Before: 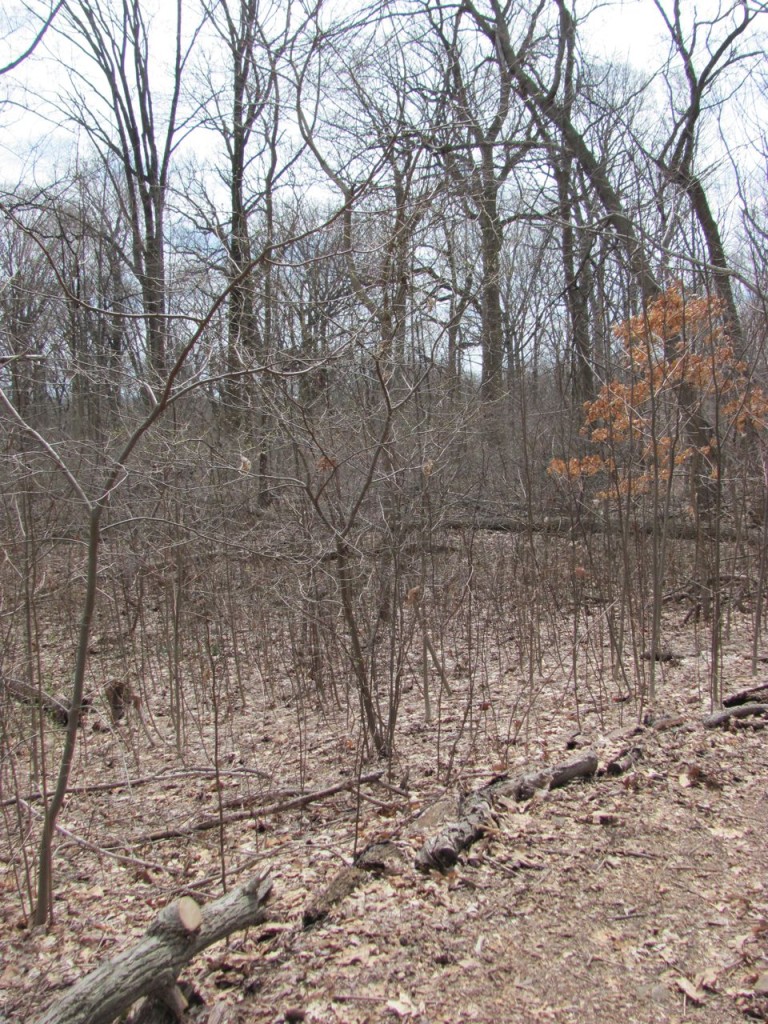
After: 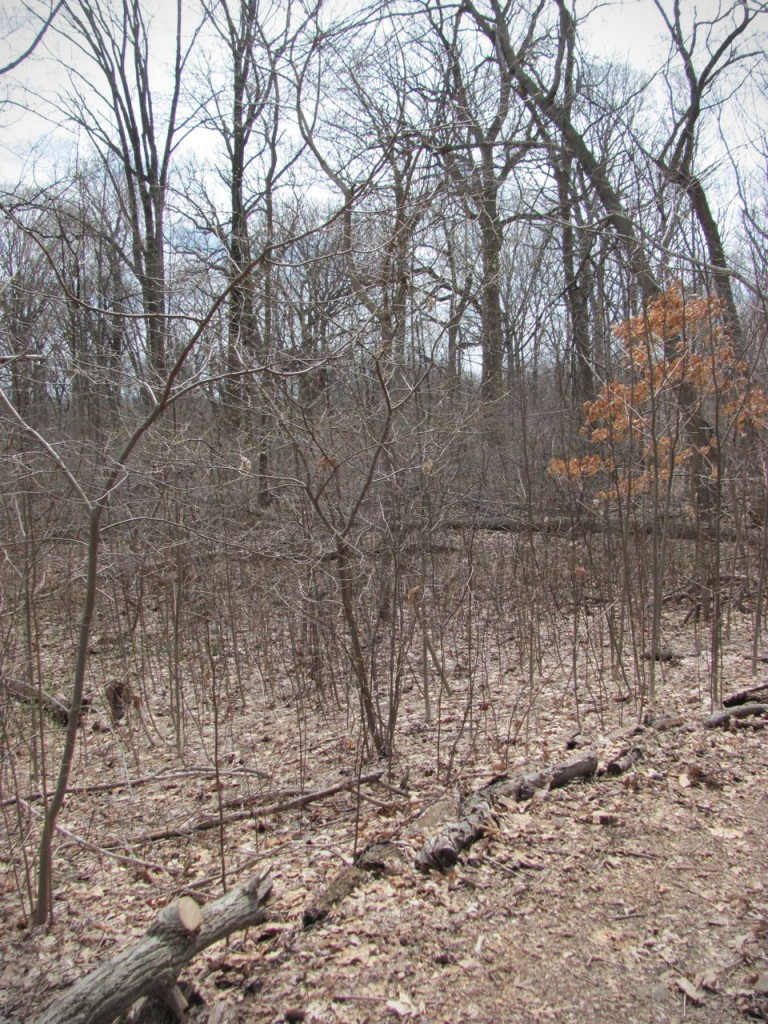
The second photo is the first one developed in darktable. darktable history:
vignetting: fall-off start 91.91%
